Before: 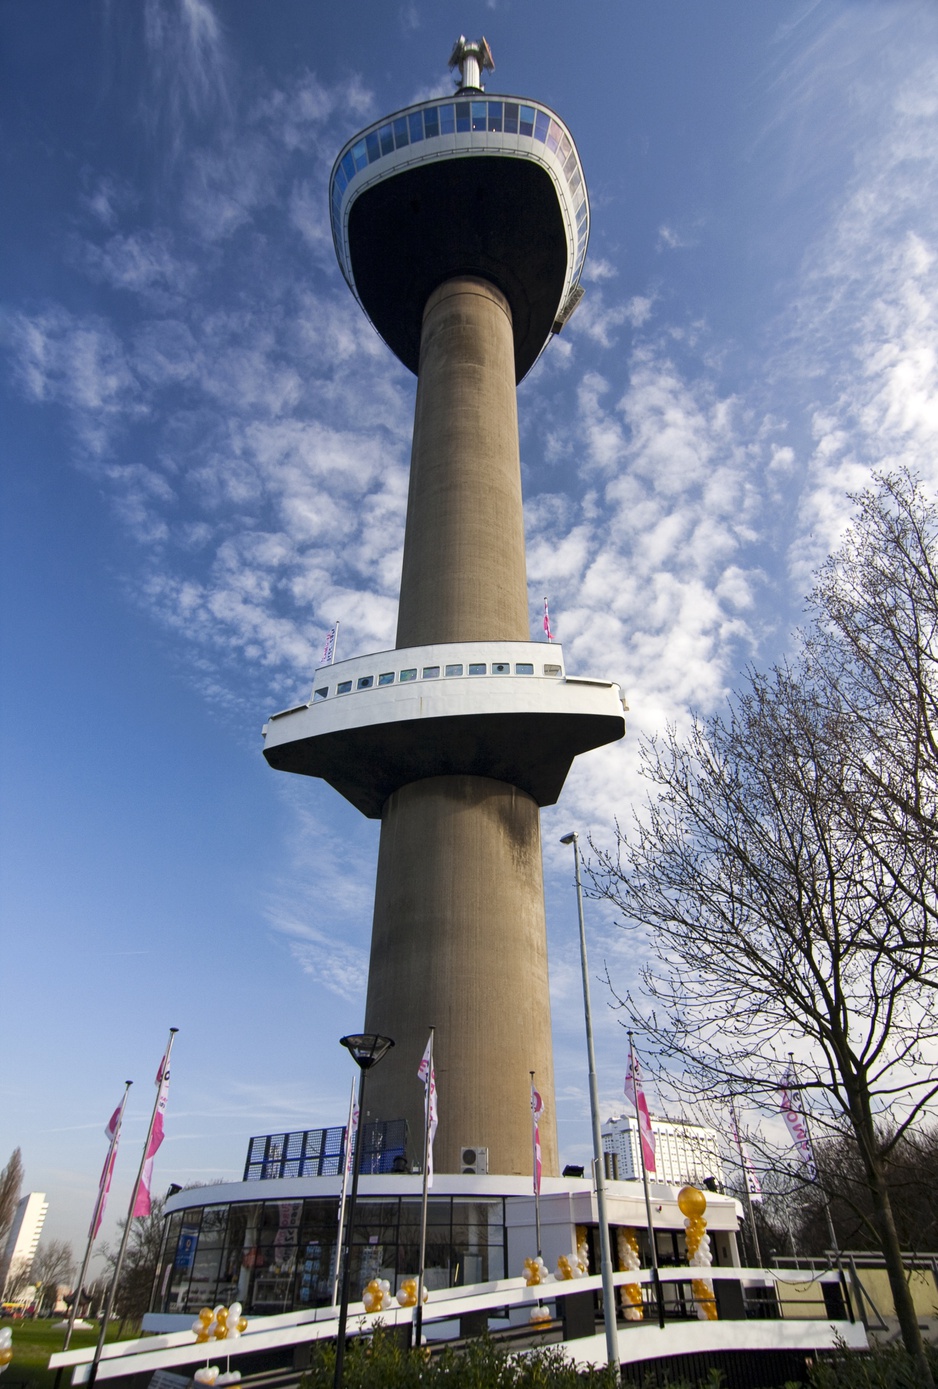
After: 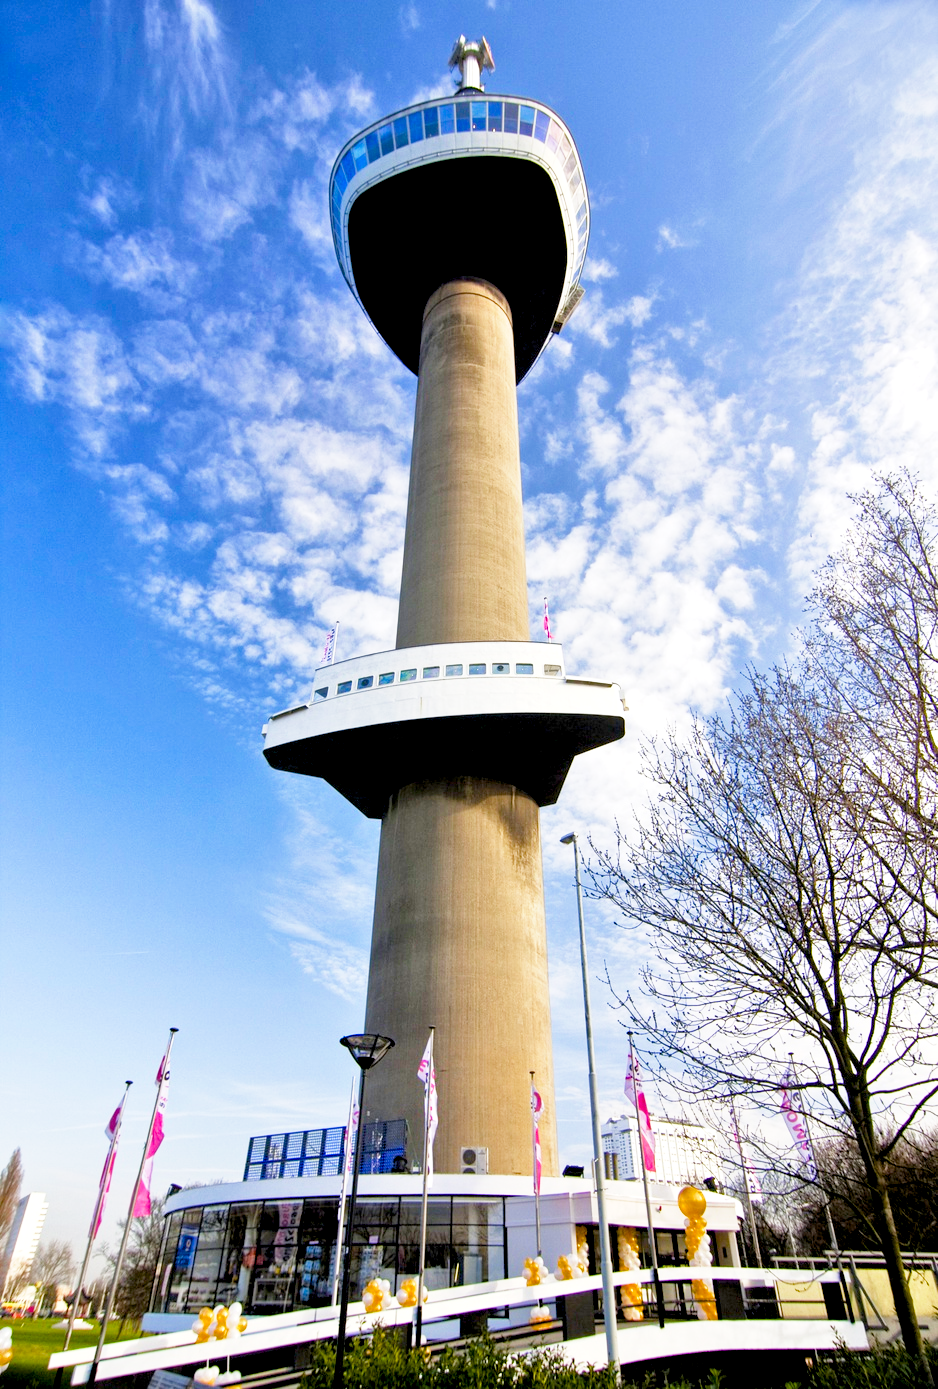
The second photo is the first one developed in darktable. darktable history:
base curve: curves: ch0 [(0, 0) (0.579, 0.807) (1, 1)], preserve colors none
tone equalizer: -7 EV 0.15 EV, -6 EV 0.6 EV, -5 EV 1.15 EV, -4 EV 1.33 EV, -3 EV 1.15 EV, -2 EV 0.6 EV, -1 EV 0.15 EV, mask exposure compensation -0.5 EV
color balance rgb: shadows lift › luminance -9.41%, highlights gain › luminance 17.6%, global offset › luminance -1.45%, perceptual saturation grading › highlights -17.77%, perceptual saturation grading › mid-tones 33.1%, perceptual saturation grading › shadows 50.52%, global vibrance 24.22%
